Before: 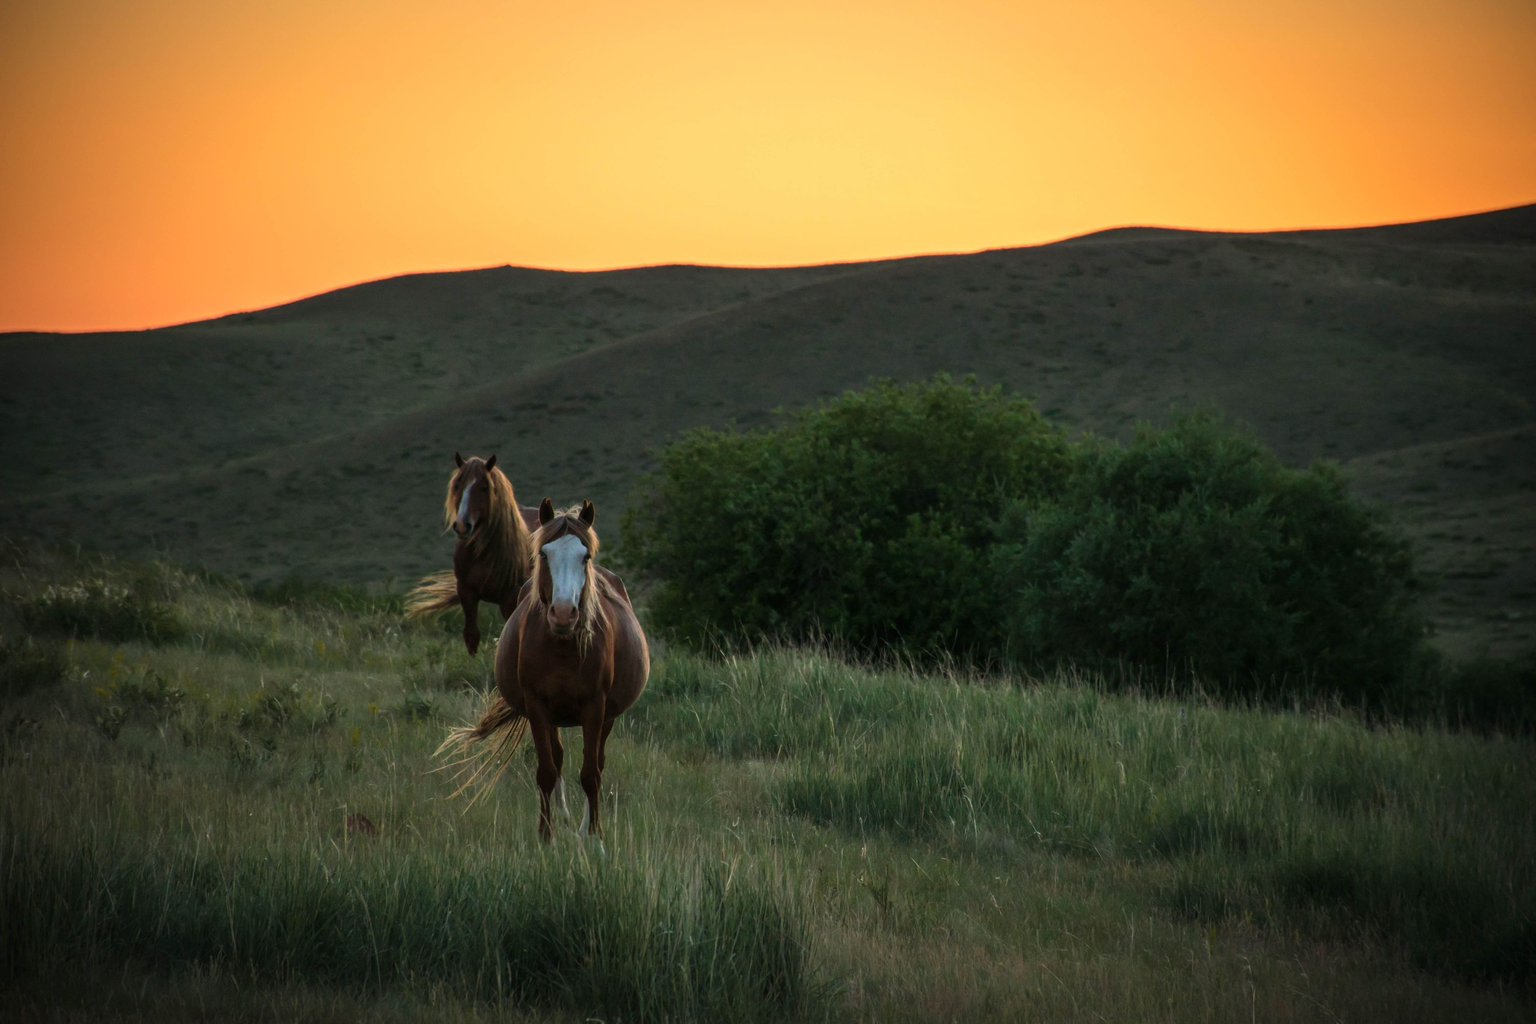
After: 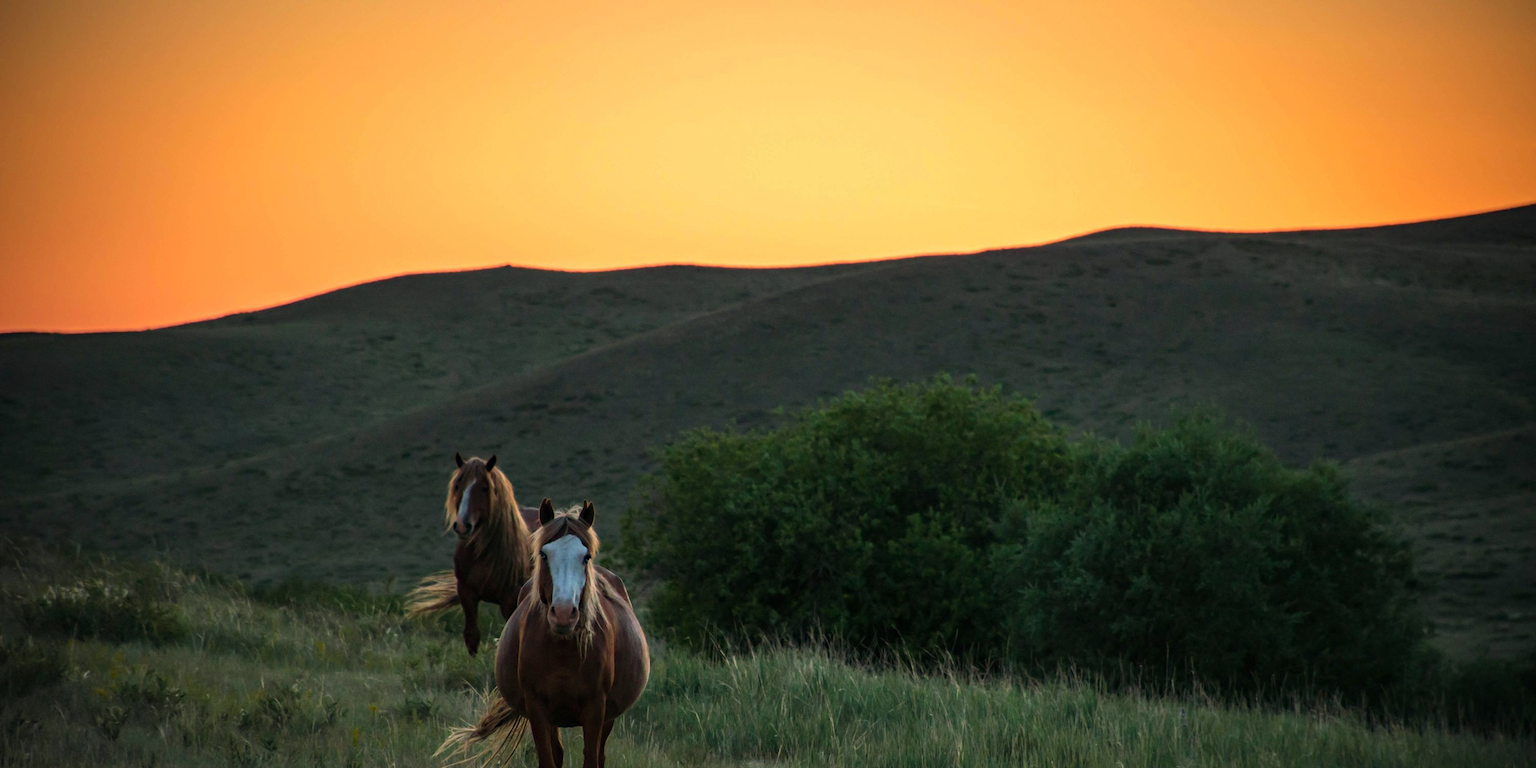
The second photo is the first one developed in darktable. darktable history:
crop: bottom 24.988%
haze removal: compatibility mode true, adaptive false
